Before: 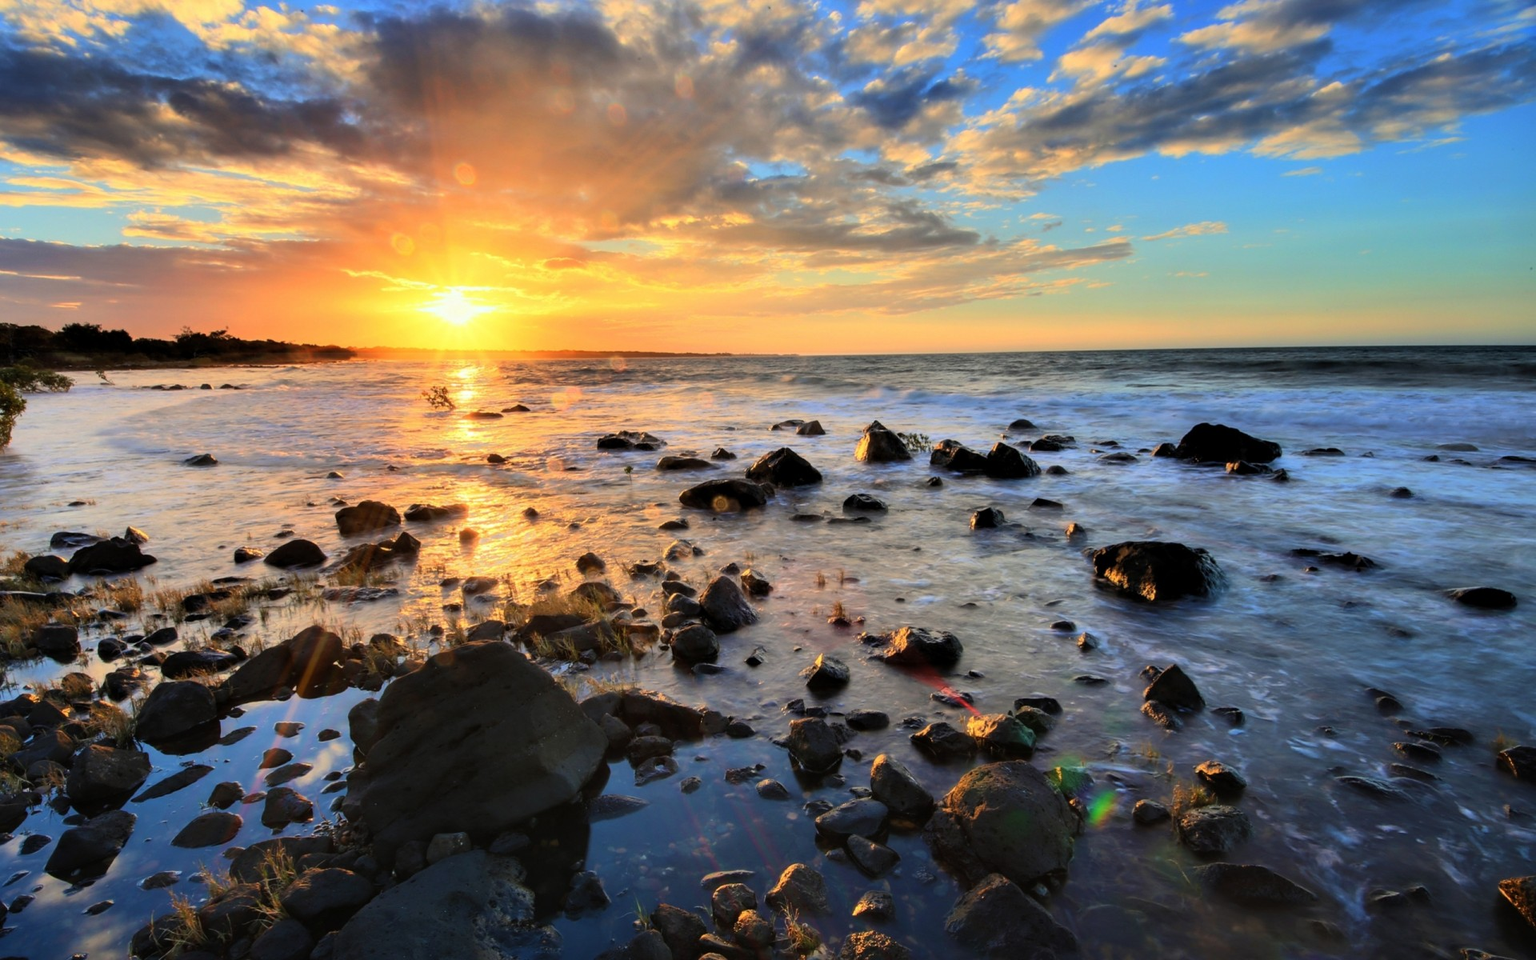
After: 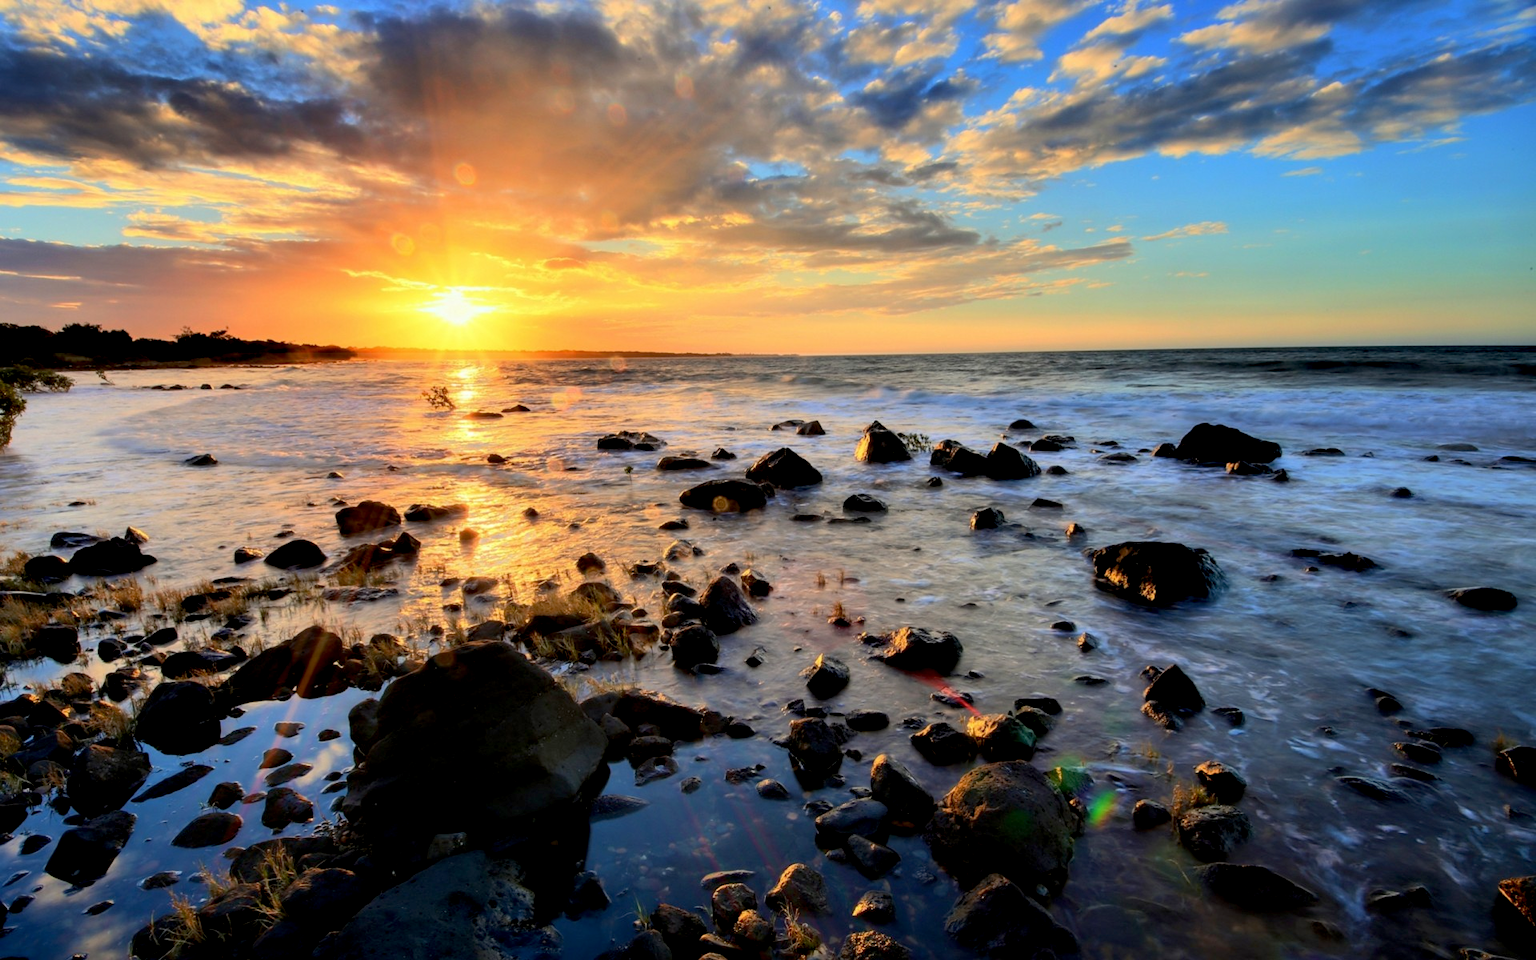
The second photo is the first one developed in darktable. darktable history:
exposure: black level correction 0.01, compensate highlight preservation false
